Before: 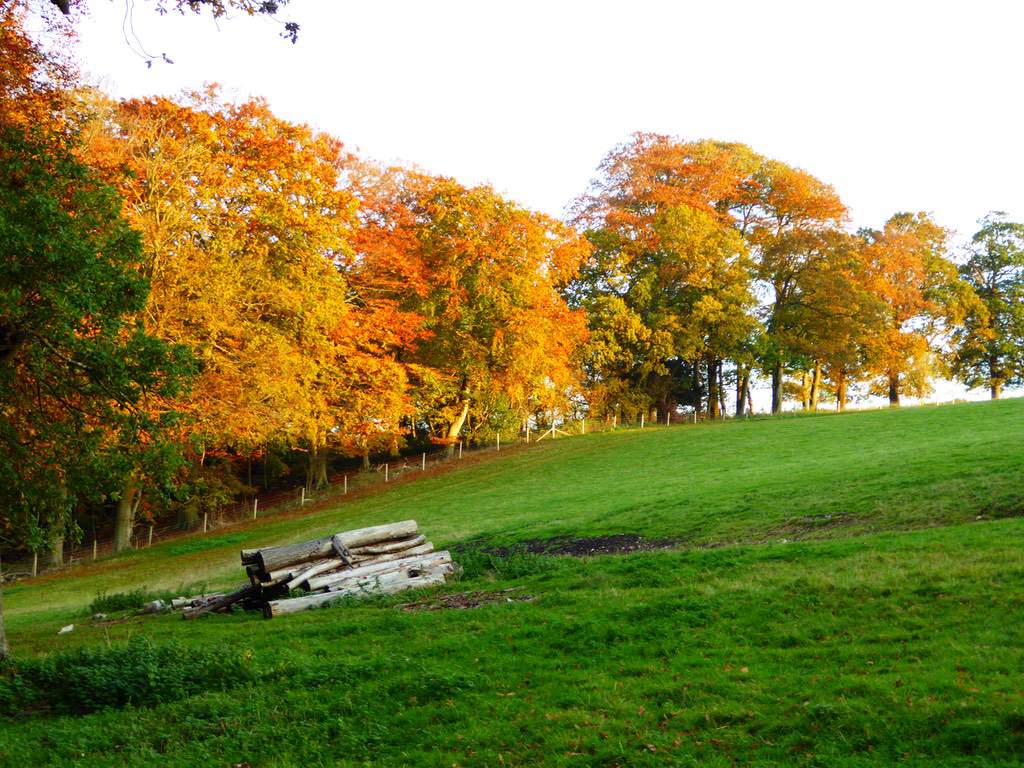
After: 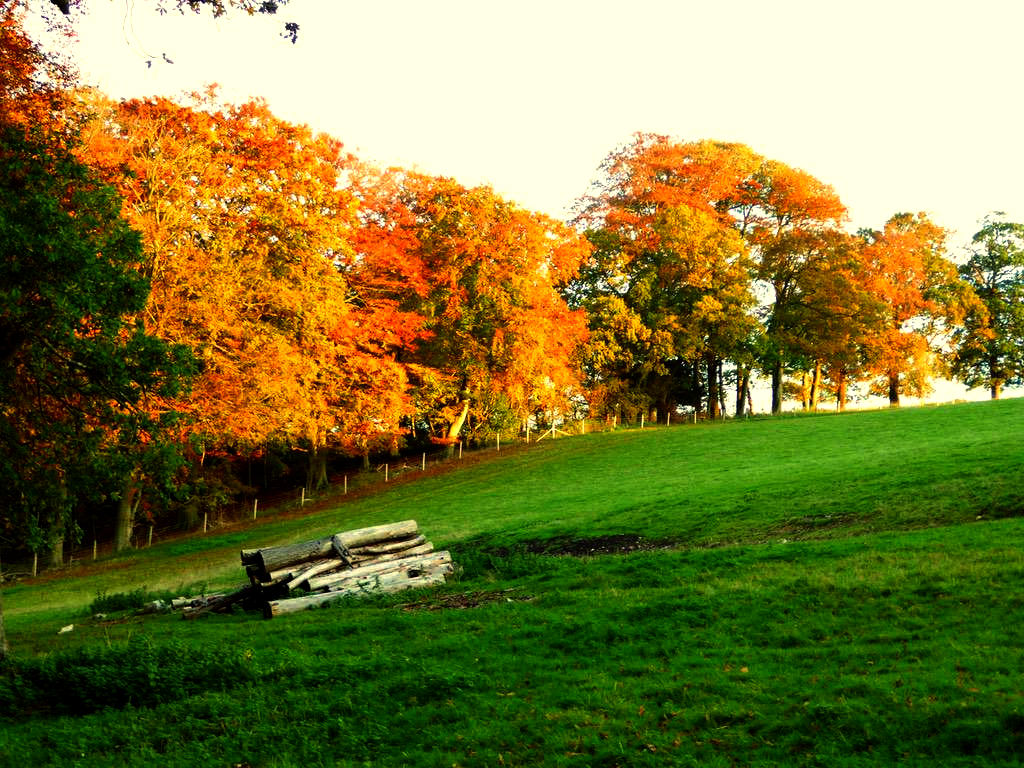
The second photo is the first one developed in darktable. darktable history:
white balance: red 0.986, blue 1.01
color balance: mode lift, gamma, gain (sRGB), lift [1.014, 0.966, 0.918, 0.87], gamma [0.86, 0.734, 0.918, 0.976], gain [1.063, 1.13, 1.063, 0.86]
